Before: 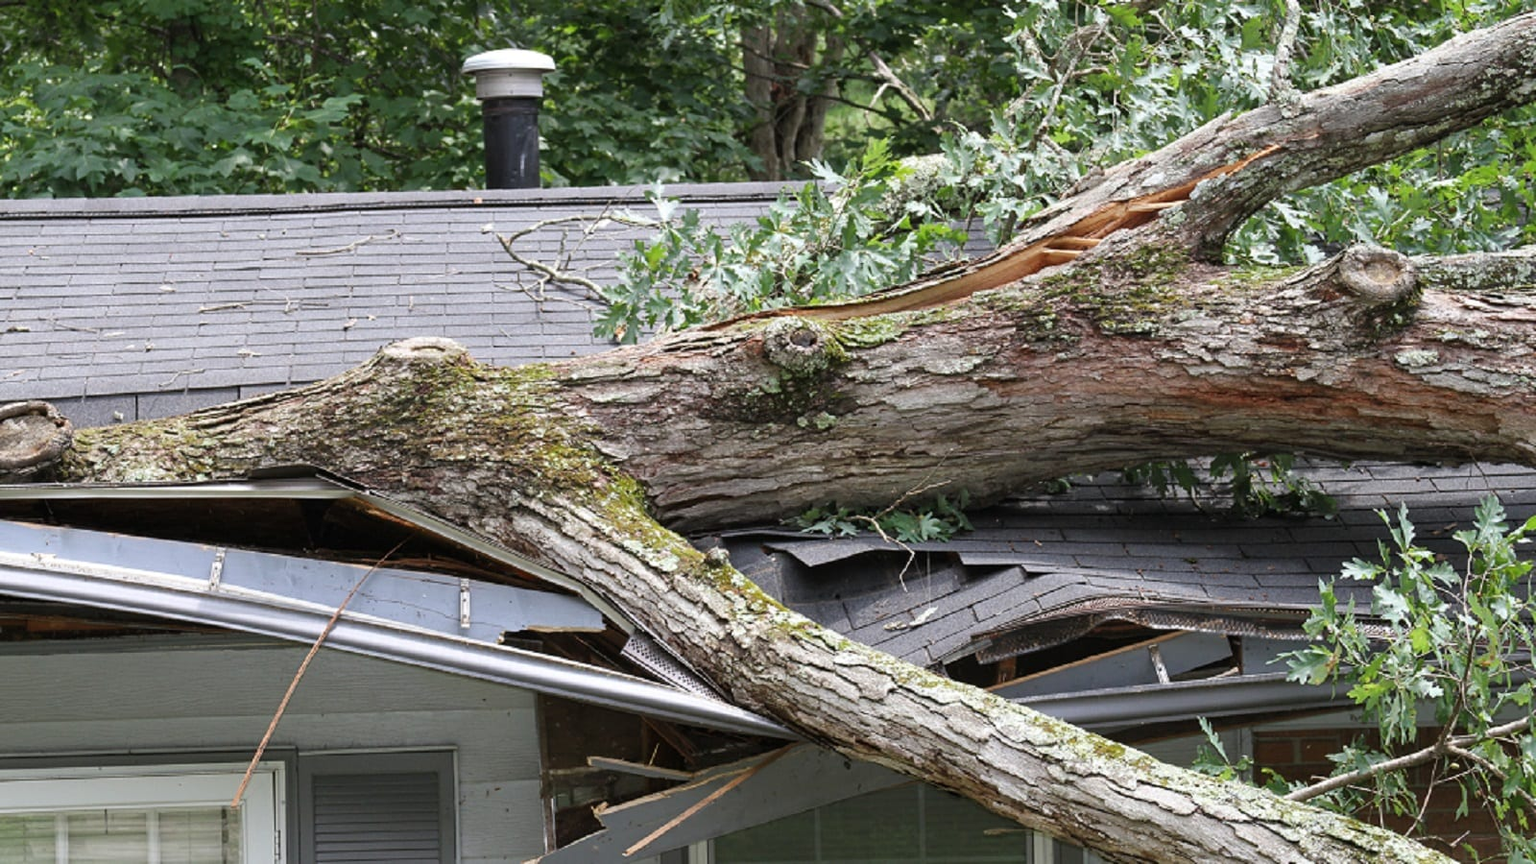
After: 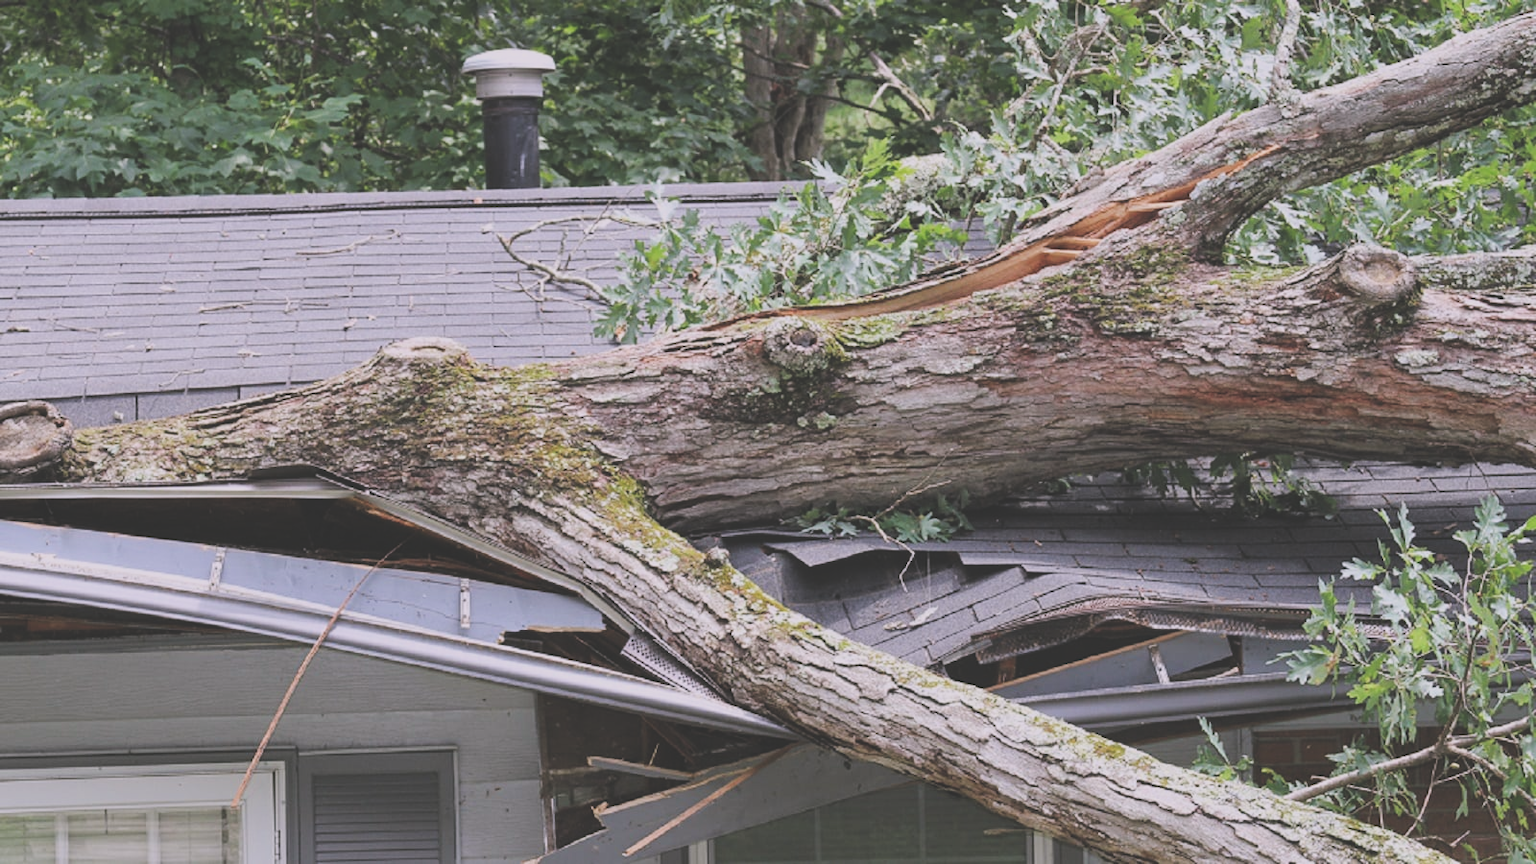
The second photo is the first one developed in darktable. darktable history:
filmic rgb: black relative exposure -7.65 EV, white relative exposure 4.56 EV, hardness 3.61, contrast 1.05
white balance: red 1.05, blue 1.072
exposure: black level correction -0.041, exposure 0.064 EV, compensate highlight preservation false
